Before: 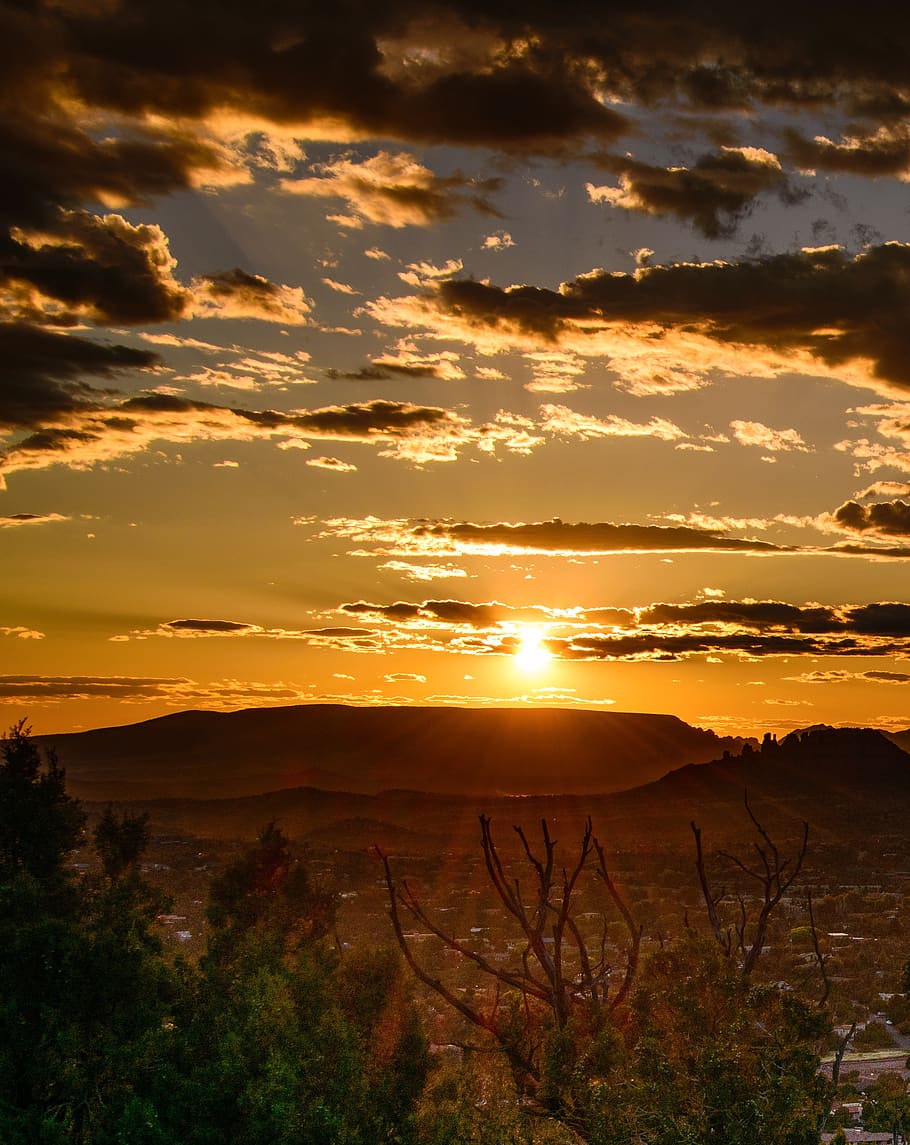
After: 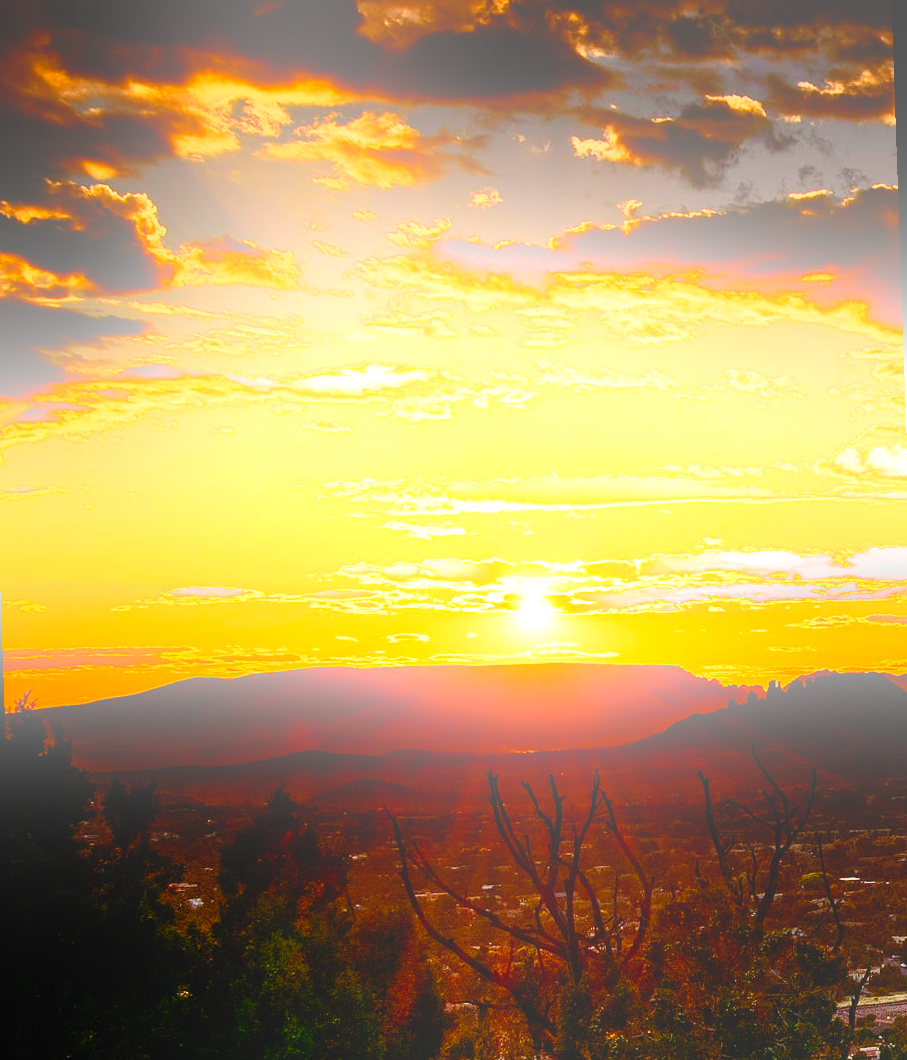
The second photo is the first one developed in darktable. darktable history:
contrast brightness saturation: contrast 0.23, brightness 0.1, saturation 0.29
bloom: size 25%, threshold 5%, strength 90%
filmic rgb: black relative exposure -16 EV, white relative exposure 5.31 EV, hardness 5.9, contrast 1.25, preserve chrominance no, color science v5 (2021)
rotate and perspective: rotation -2°, crop left 0.022, crop right 0.978, crop top 0.049, crop bottom 0.951
exposure: exposure 0.02 EV, compensate highlight preservation false
